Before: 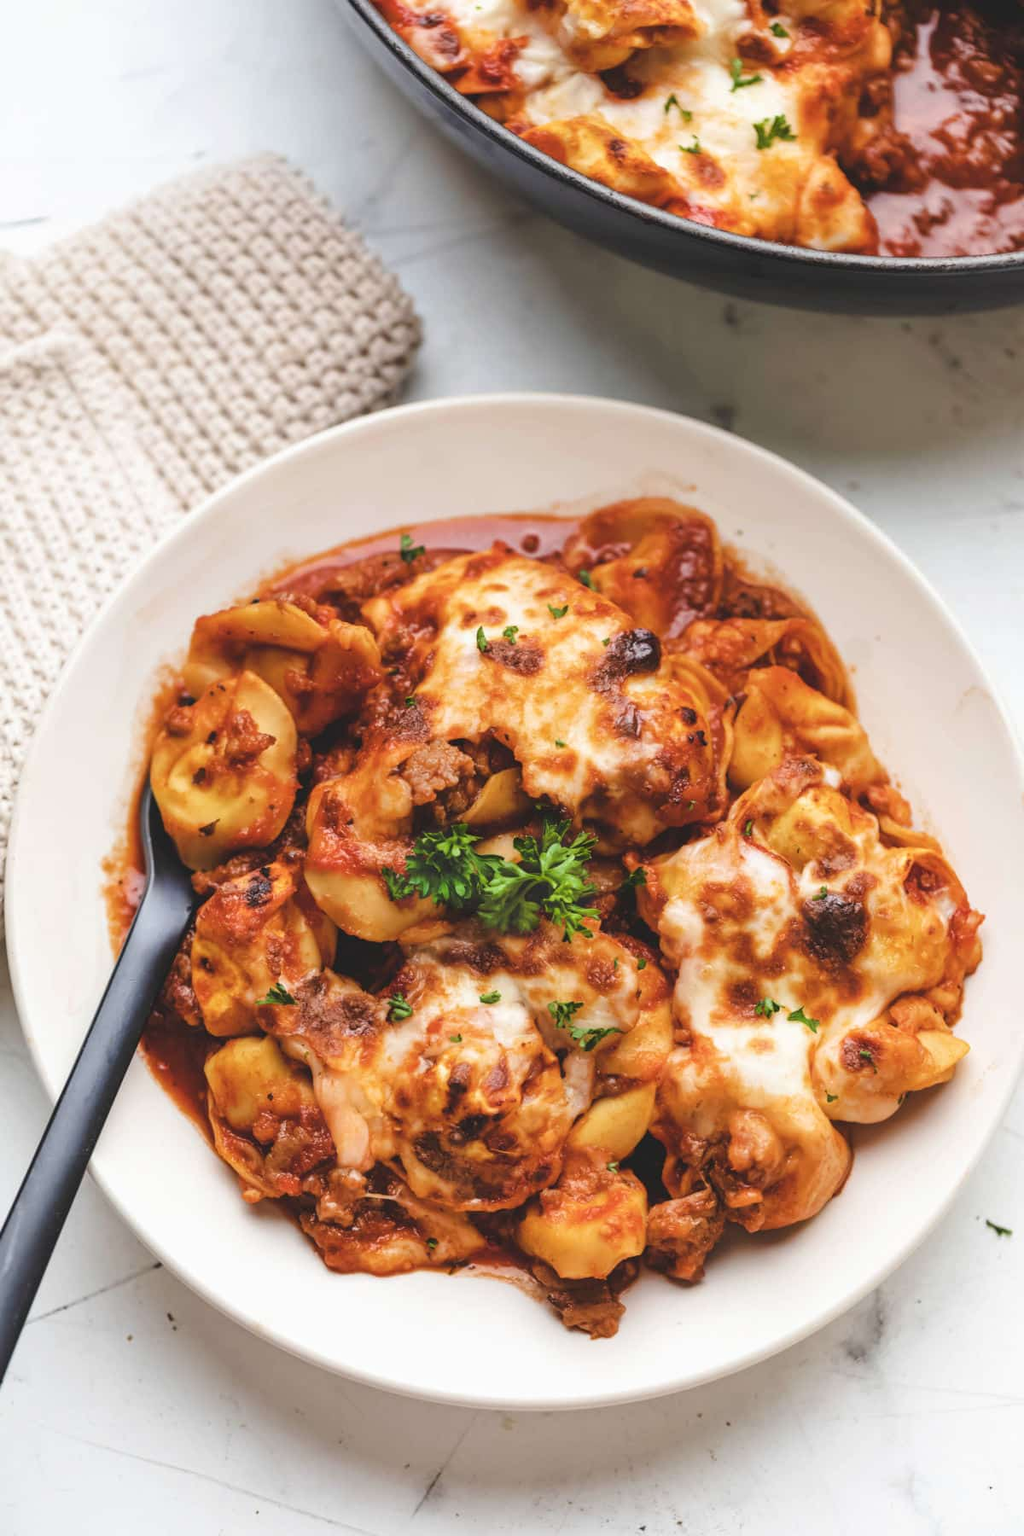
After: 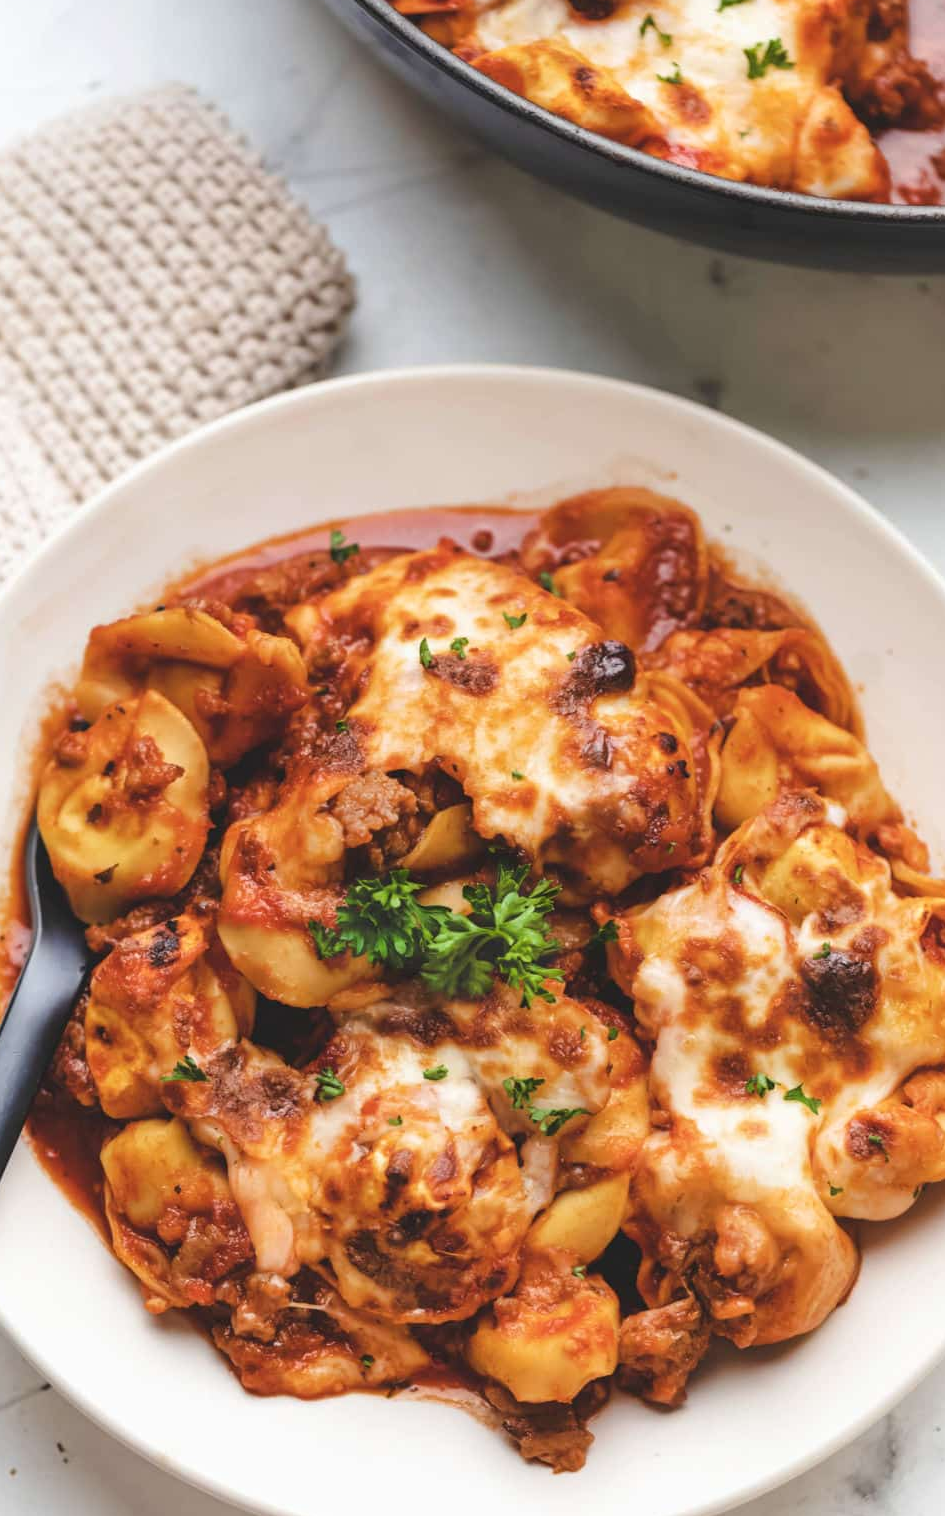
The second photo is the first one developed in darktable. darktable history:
crop: left 11.623%, top 5.362%, right 9.566%, bottom 10.39%
